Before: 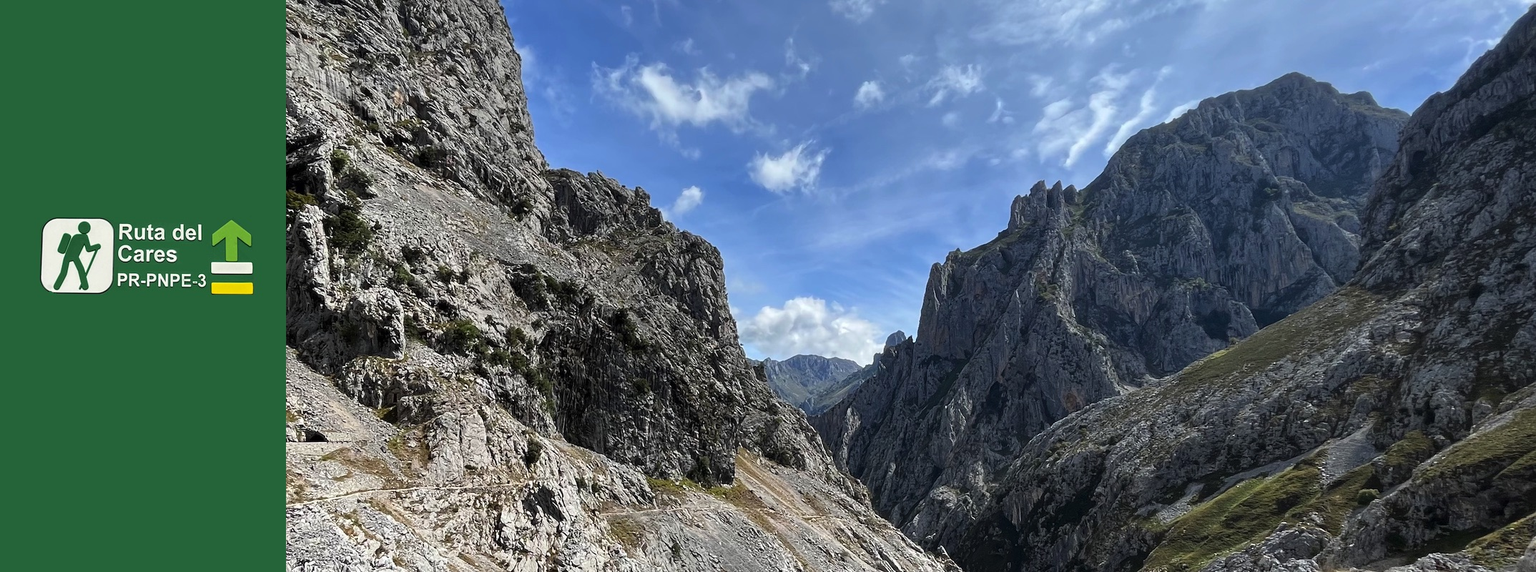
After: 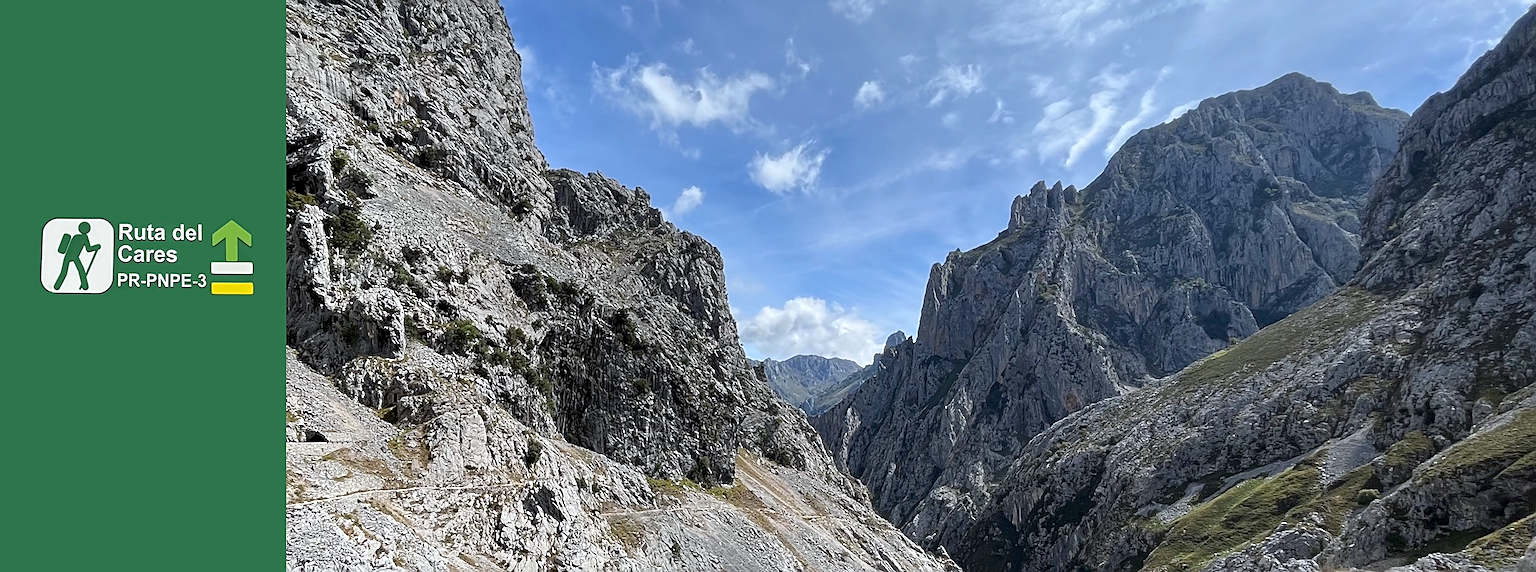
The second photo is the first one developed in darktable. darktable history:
white balance: red 0.983, blue 1.036
sharpen: on, module defaults
